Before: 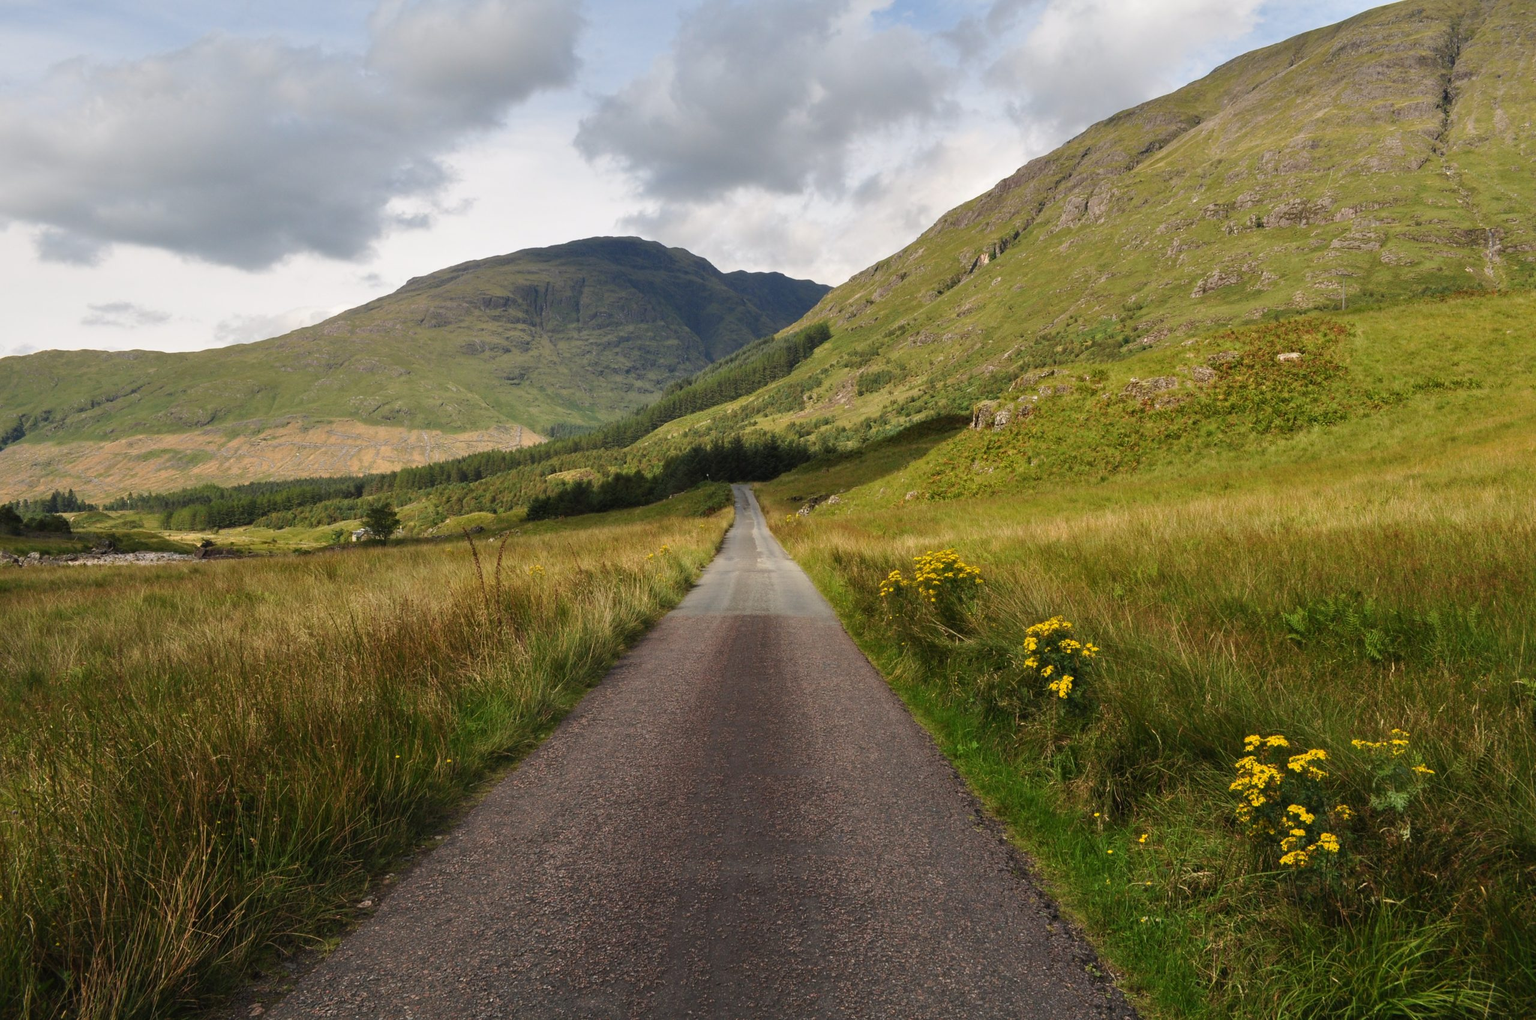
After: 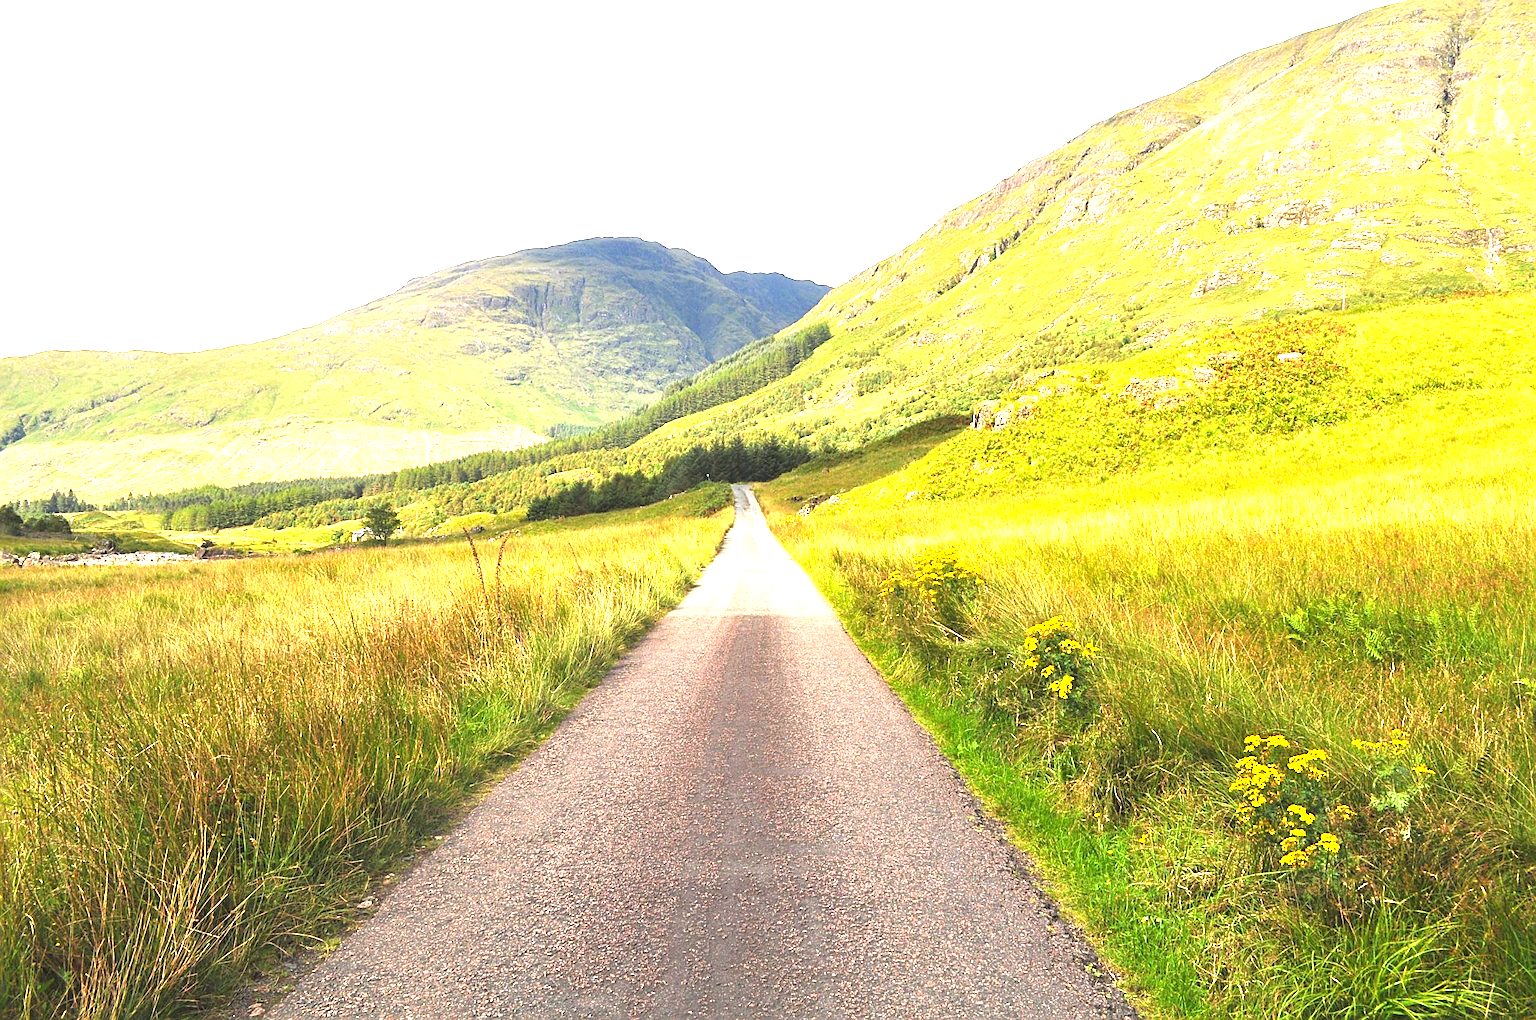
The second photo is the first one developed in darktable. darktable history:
sharpen: amount 0.75
exposure: black level correction 0, exposure 2.327 EV, compensate exposure bias true, compensate highlight preservation false
contrast brightness saturation: contrast 0.03, brightness 0.06, saturation 0.13
